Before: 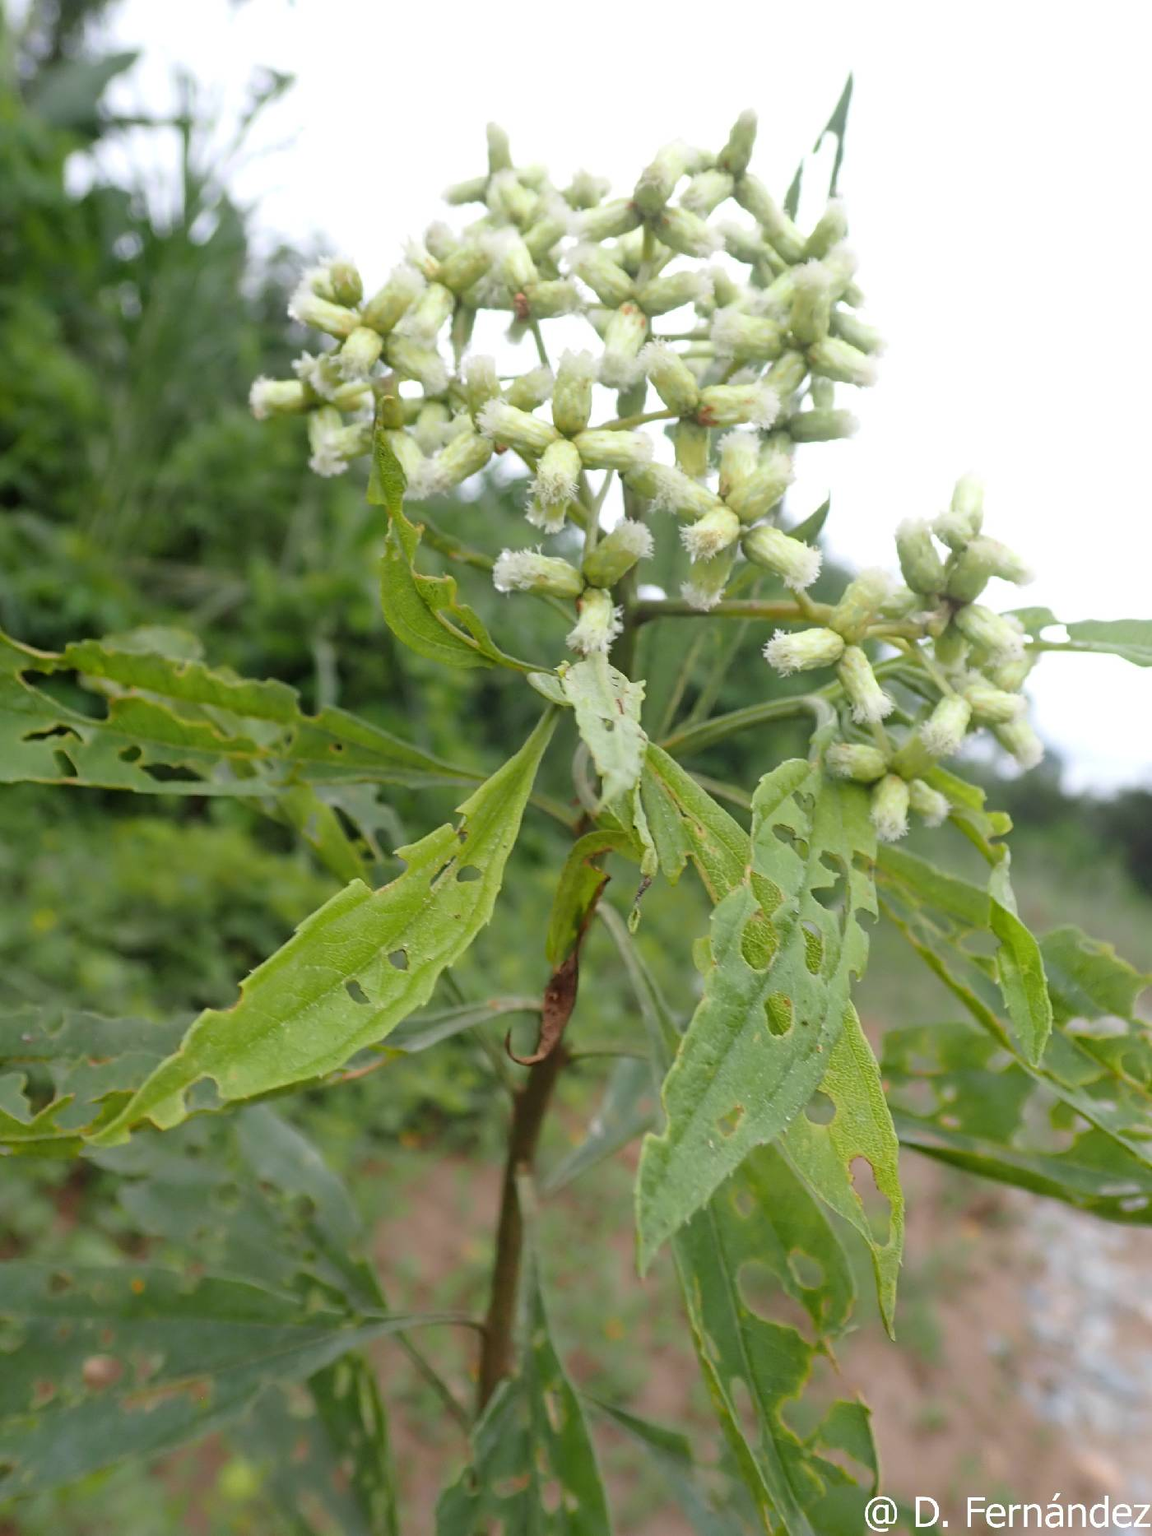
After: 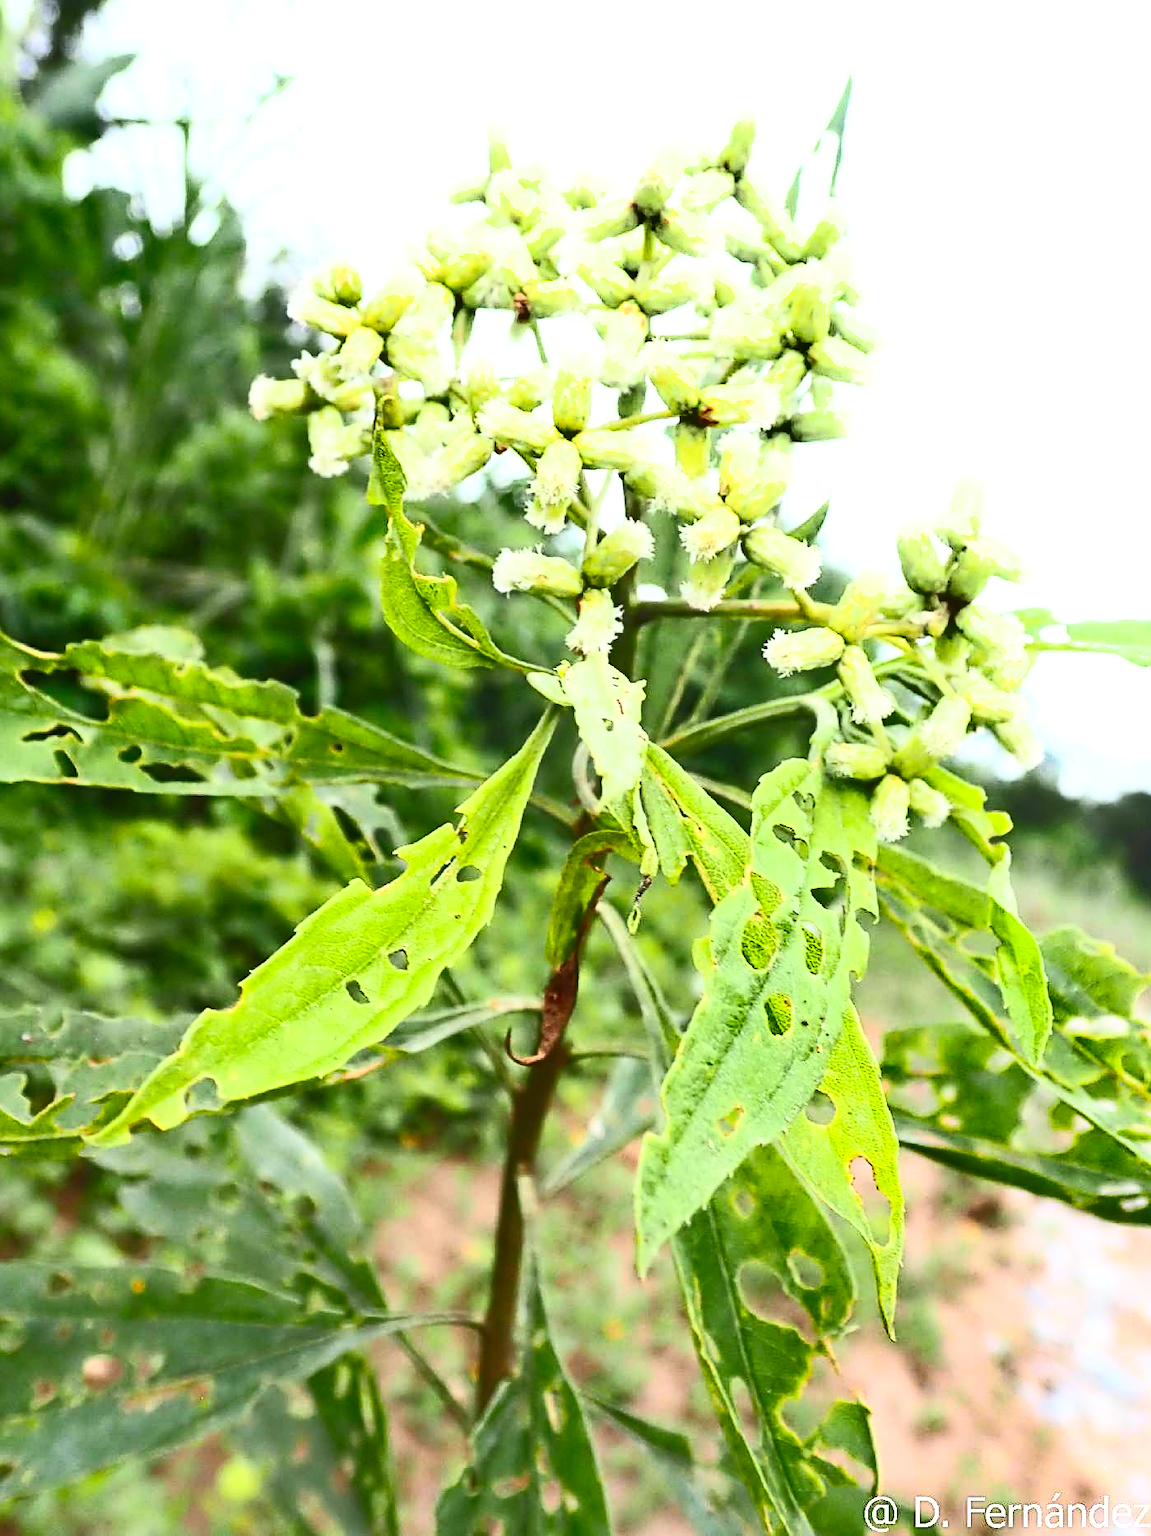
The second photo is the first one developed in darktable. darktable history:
shadows and highlights: shadows 12, white point adjustment 1.2, soften with gaussian
contrast brightness saturation: contrast 0.83, brightness 0.59, saturation 0.59
sharpen: on, module defaults
